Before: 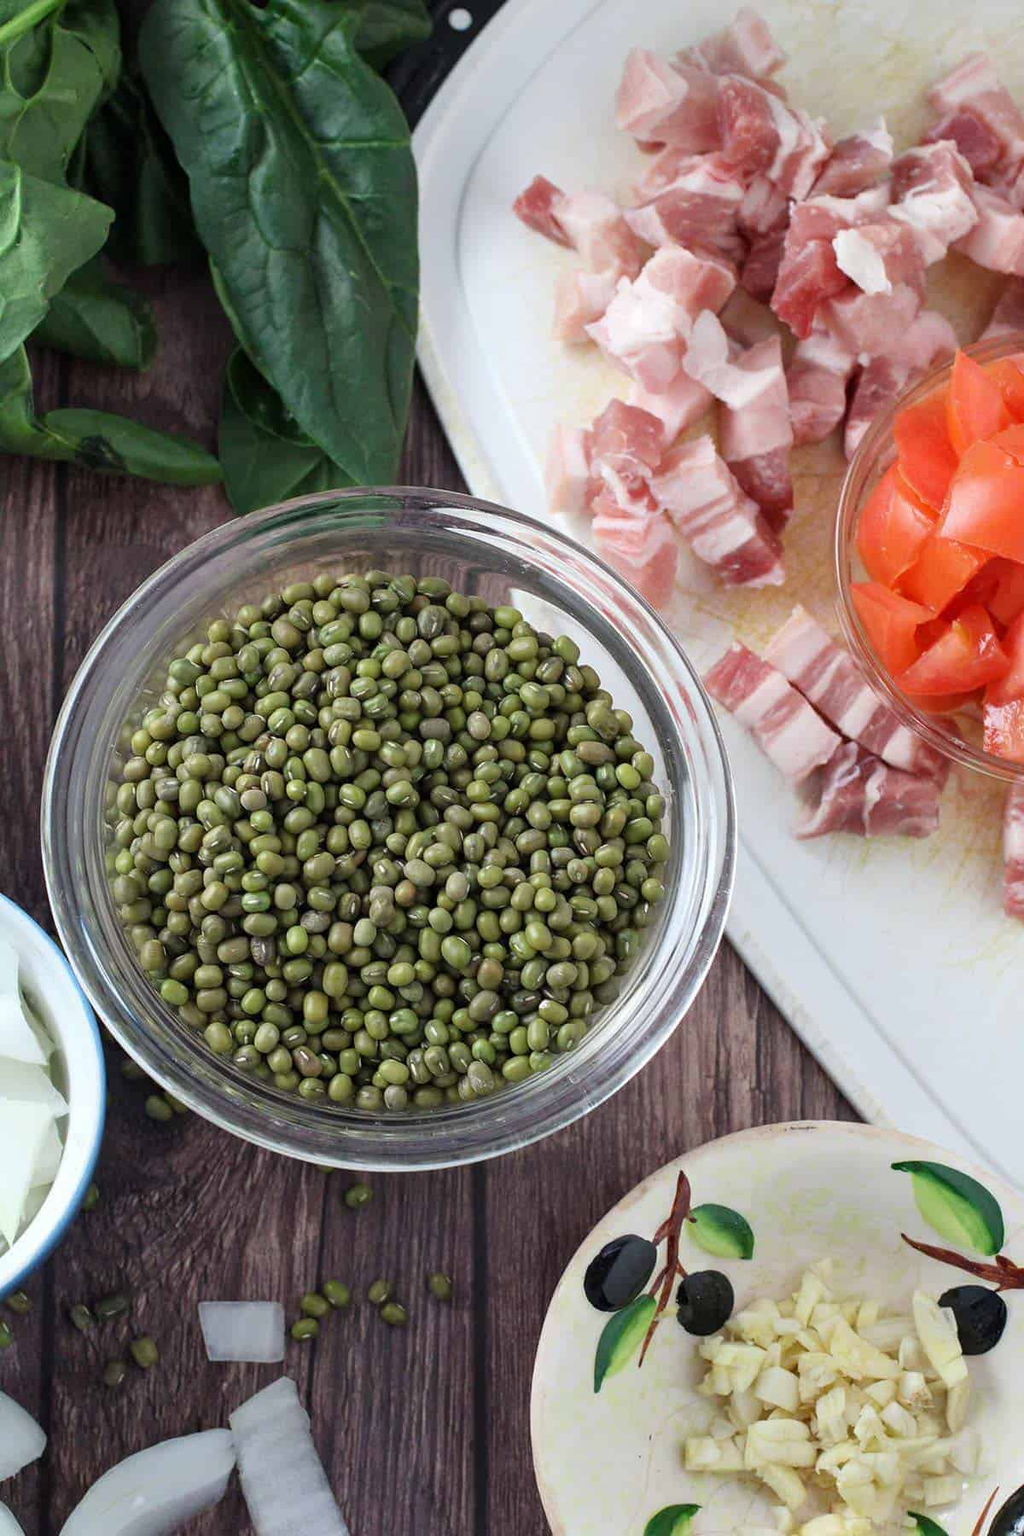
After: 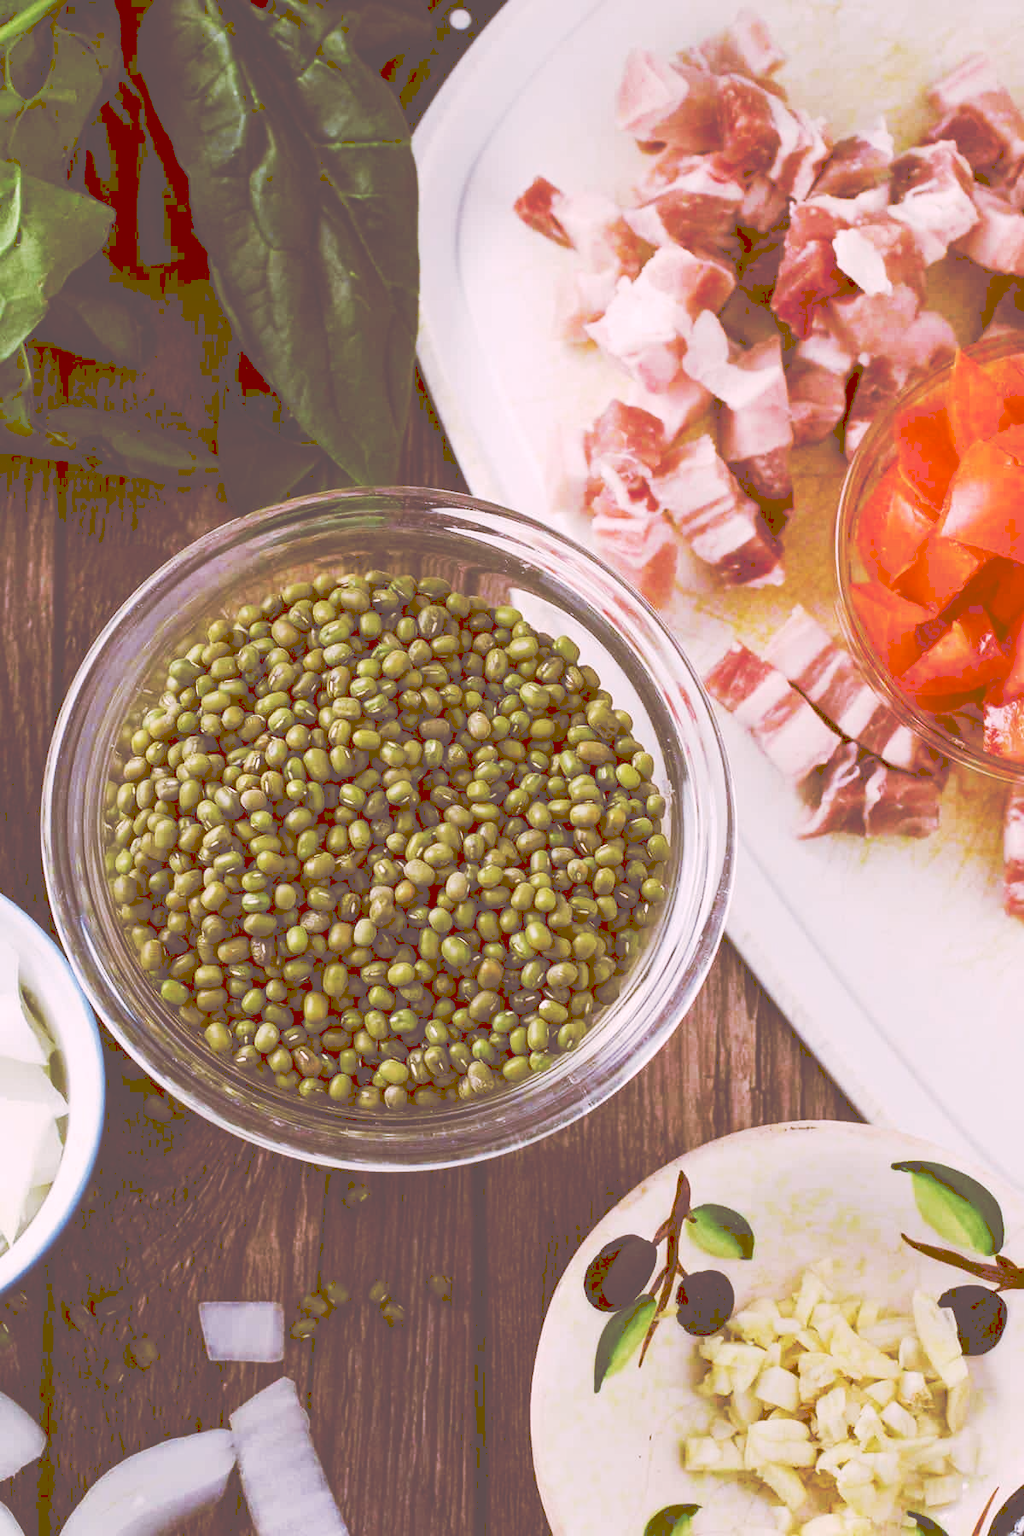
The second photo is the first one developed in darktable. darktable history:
tone curve: curves: ch0 [(0, 0) (0.003, 0.334) (0.011, 0.338) (0.025, 0.338) (0.044, 0.338) (0.069, 0.339) (0.1, 0.342) (0.136, 0.343) (0.177, 0.349) (0.224, 0.36) (0.277, 0.385) (0.335, 0.42) (0.399, 0.465) (0.468, 0.535) (0.543, 0.632) (0.623, 0.73) (0.709, 0.814) (0.801, 0.879) (0.898, 0.935) (1, 1)], preserve colors none
color look up table: target L [96.46, 94.93, 93.58, 89.1, 80.97, 77.63, 70.95, 73.93, 65.95, 59.81, 57.85, 52.67, 48.4, 41.92, 37.83, 15.49, 10.17, 78.82, 59.85, 69.66, 61.51, 49.31, 58.82, 43.89, 54.31, 43.32, 36.43, 24.92, 30.77, 20.65, 17.08, 86.48, 79.15, 70.1, 57.57, 51.92, 60.81, 49.4, 43.93, 33.77, 31.73, 26.61, 19.24, 11.36, 84.14, 74.1, 61.72, 43.22, 30.8], target a [12.74, 2.975, -16.42, -13.48, -43.06, -58.11, -34.9, -15.68, -13.85, 4.382, -8.882, -24.54, -23.92, -3.328, -7.587, 36.94, 45.81, 21.21, 47.51, 25.75, 35.38, 64.32, 20.44, 77.18, 31.66, 29.83, 57.7, 73.01, 19.64, 51.92, 59.01, 27.07, 17.11, 53.58, 16.06, 68.26, 36.06, 38.76, 13.07, 32.19, 64.62, 49.27, 30.92, 48.08, -25.43, -0.638, -1.862, -1.782, 0.038], target b [5.225, 31.43, 75.5, 4.226, 31, 49.71, 85.07, 10.26, 42.7, 102.35, 5.346, 17.9, 82.7, 71.61, 64.42, 26.1, 16.93, 30.76, 8.225, 44.23, 105.2, 83.5, 8.265, 10.68, 92.8, 60.9, 62.22, 42.27, 52.29, 34.99, 28.77, -11.6, -3.625, -40.22, -28.82, -13.05, -51.63, -19.32, -3.563, -54.77, -53.23, -28.69, -0.004, 18.79, -18.76, -21.72, -47.24, -25.2, 10.03], num patches 49
